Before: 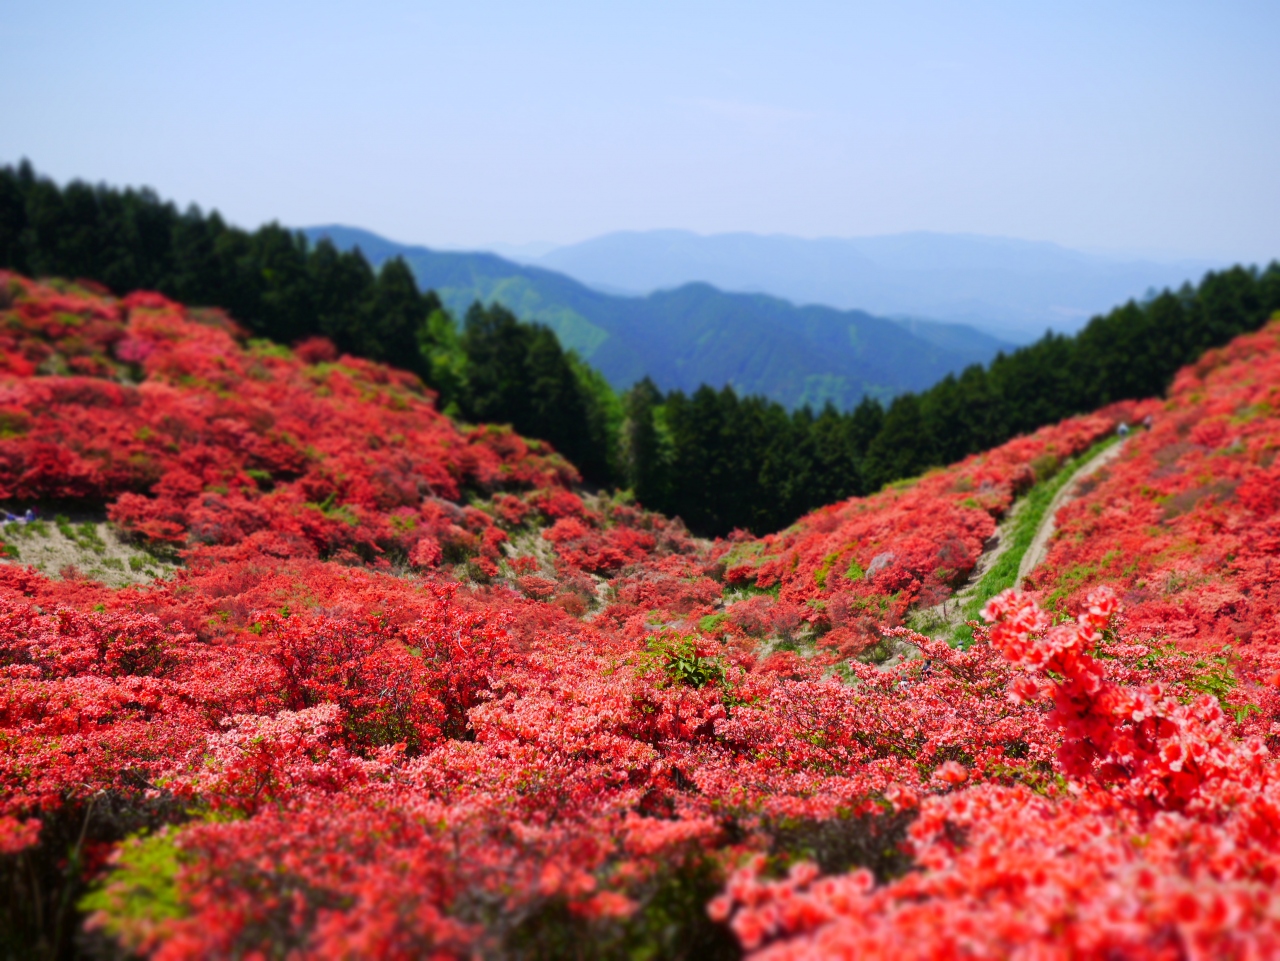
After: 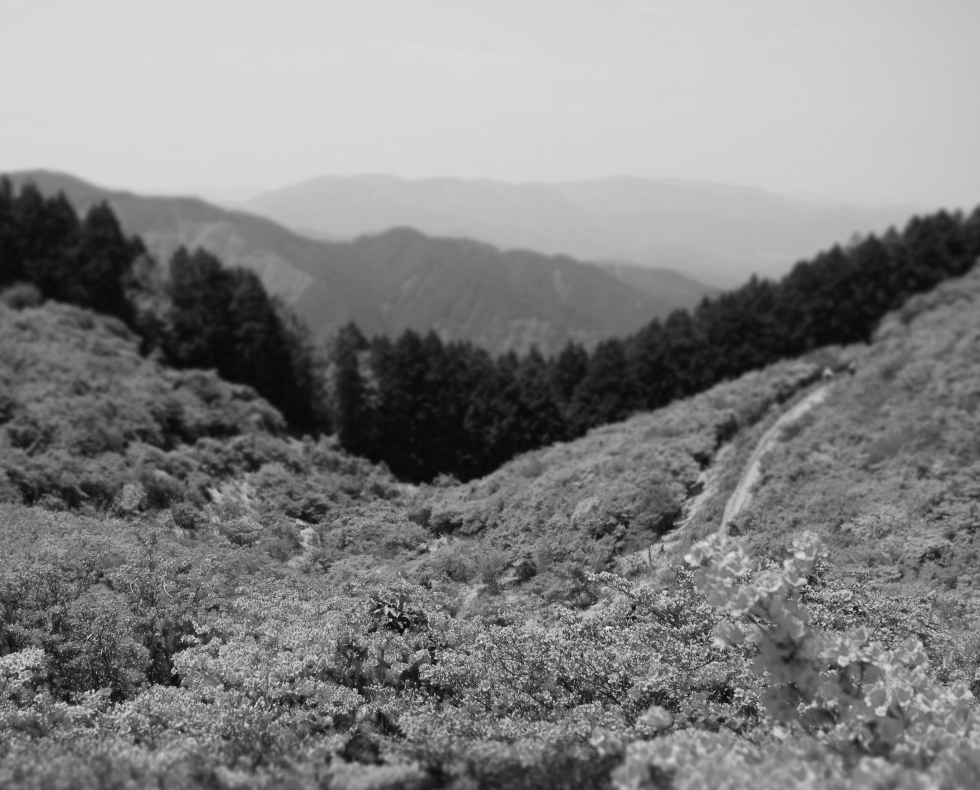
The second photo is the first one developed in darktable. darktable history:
crop: left 23.095%, top 5.827%, bottom 11.854%
monochrome: on, module defaults
